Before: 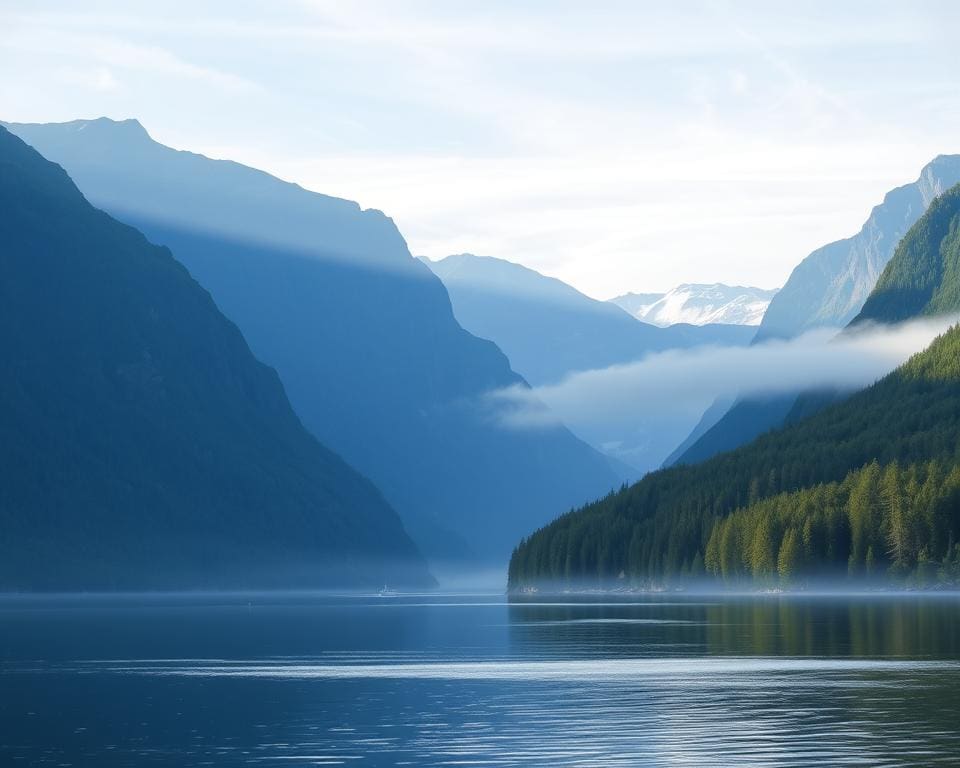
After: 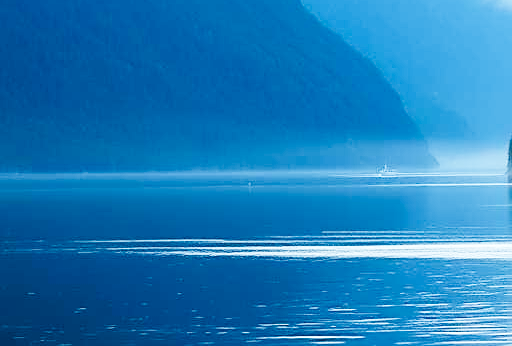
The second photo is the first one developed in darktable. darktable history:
base curve: curves: ch0 [(0, 0.003) (0.001, 0.002) (0.006, 0.004) (0.02, 0.022) (0.048, 0.086) (0.094, 0.234) (0.162, 0.431) (0.258, 0.629) (0.385, 0.8) (0.548, 0.918) (0.751, 0.988) (1, 1)], preserve colors none
white balance: red 0.978, blue 0.999
sharpen: radius 1.967
crop and rotate: top 54.778%, right 46.61%, bottom 0.159%
